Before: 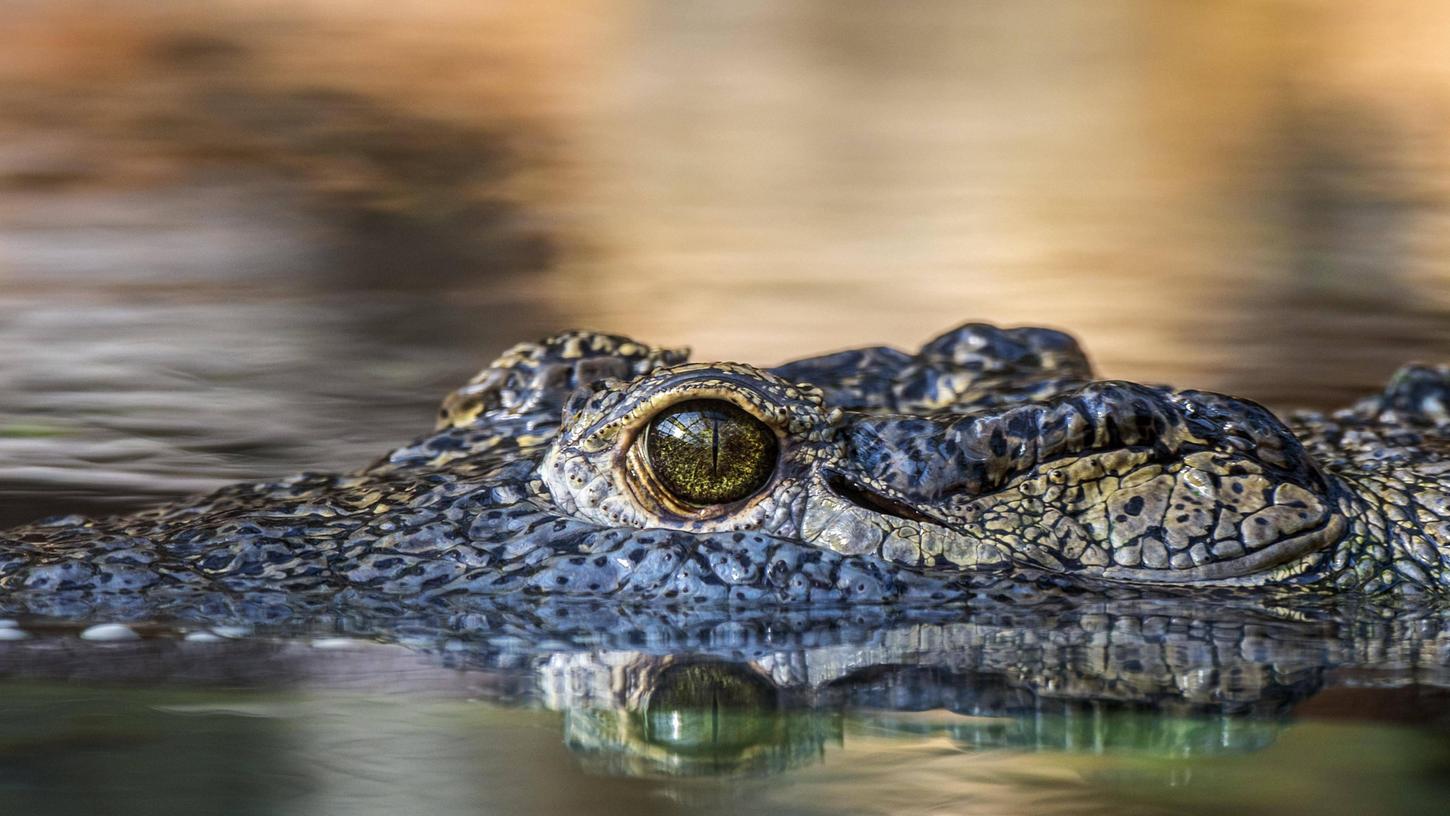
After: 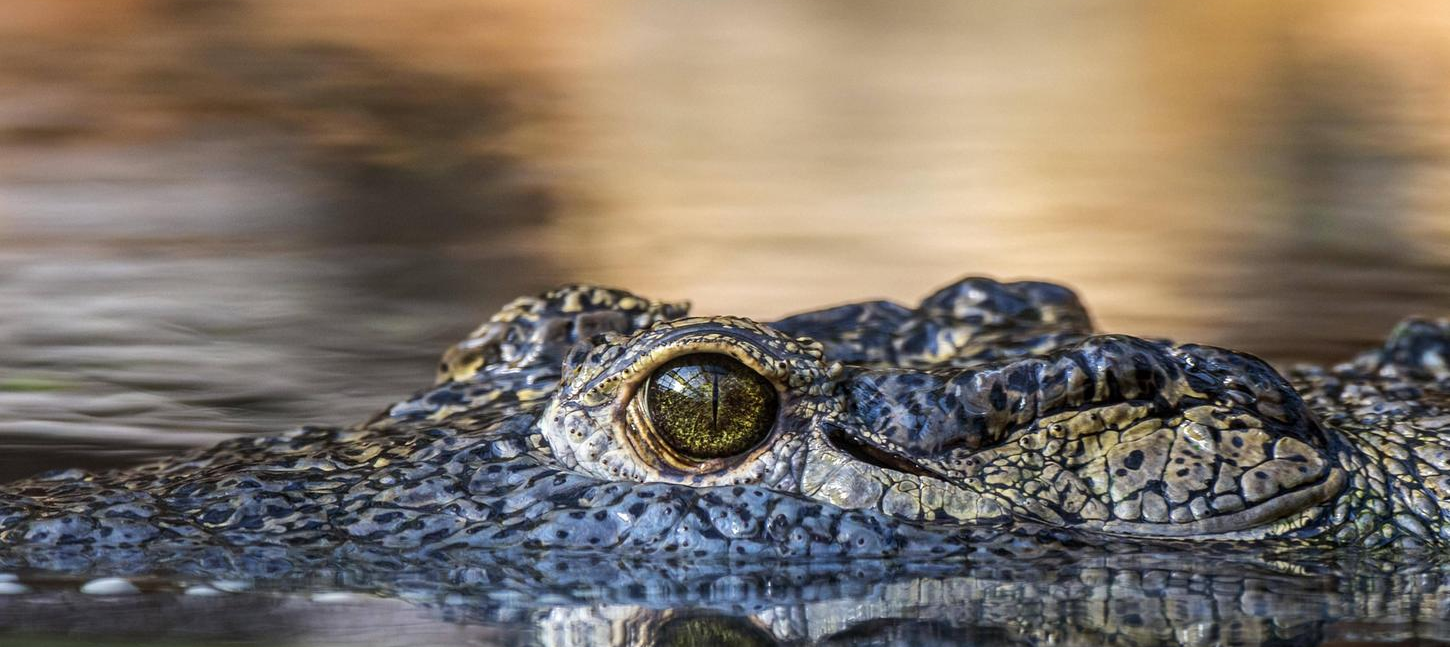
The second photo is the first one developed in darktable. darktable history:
crop and rotate: top 5.669%, bottom 15%
